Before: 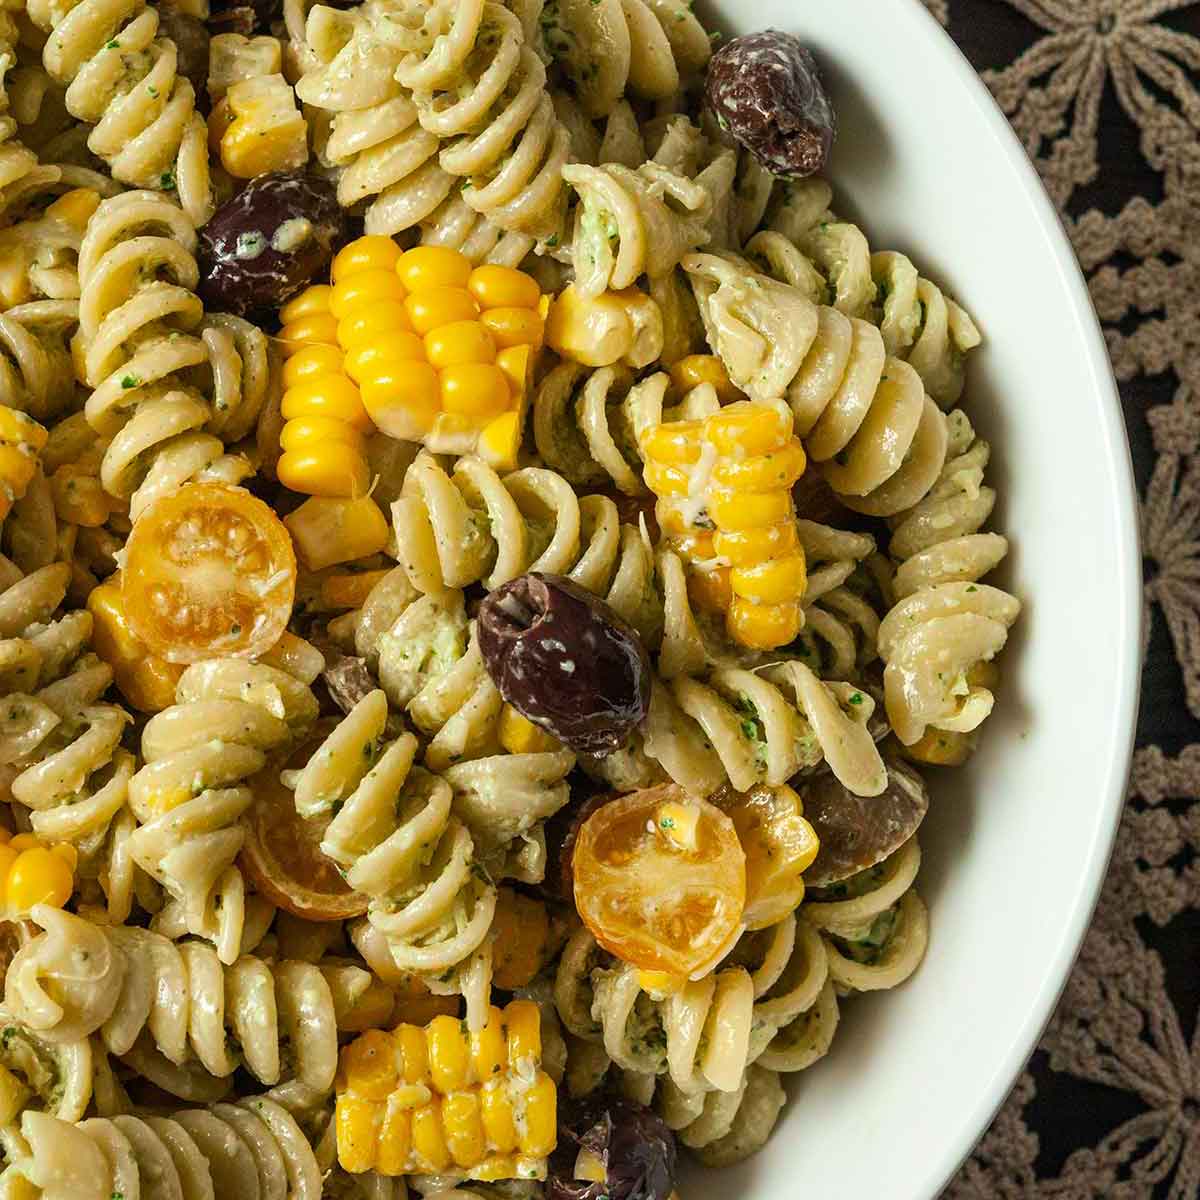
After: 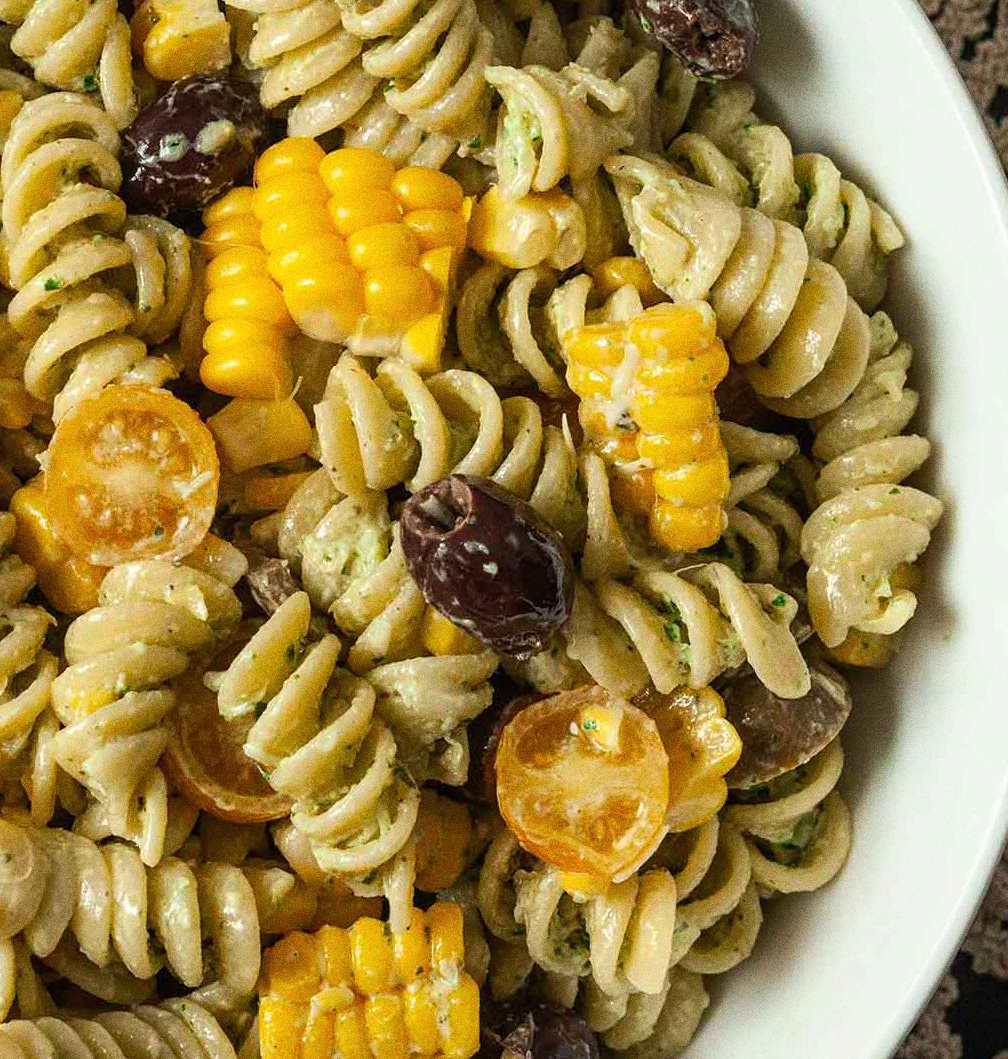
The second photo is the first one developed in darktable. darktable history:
crop: left 6.446%, top 8.188%, right 9.538%, bottom 3.548%
grain: coarseness 0.09 ISO, strength 40%
